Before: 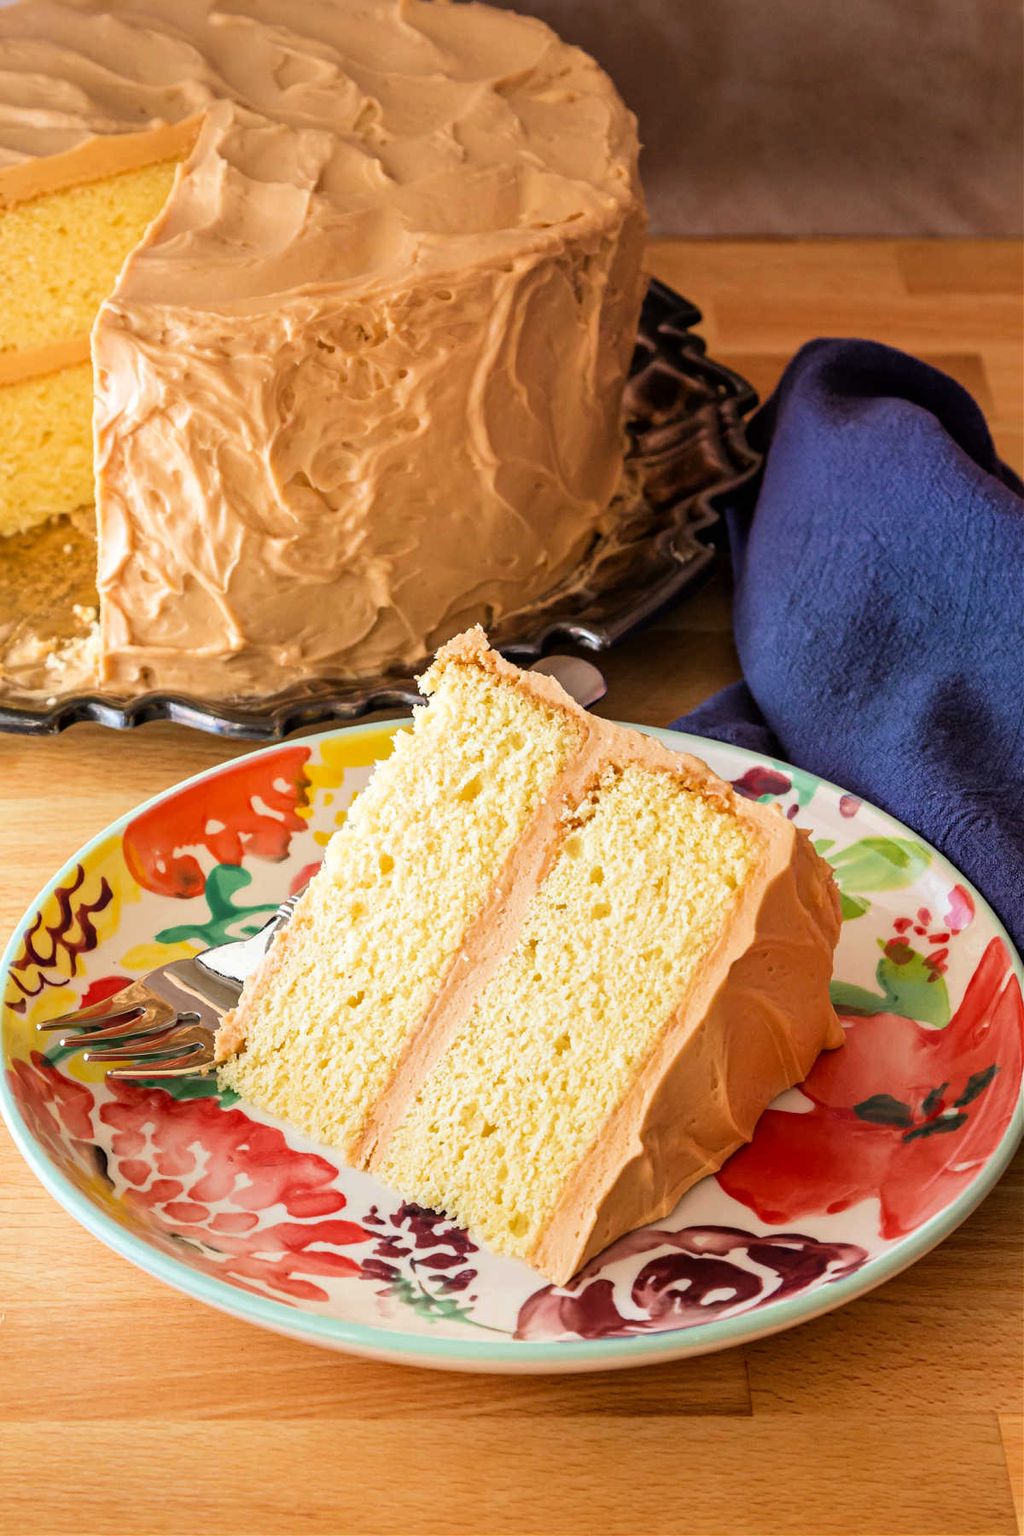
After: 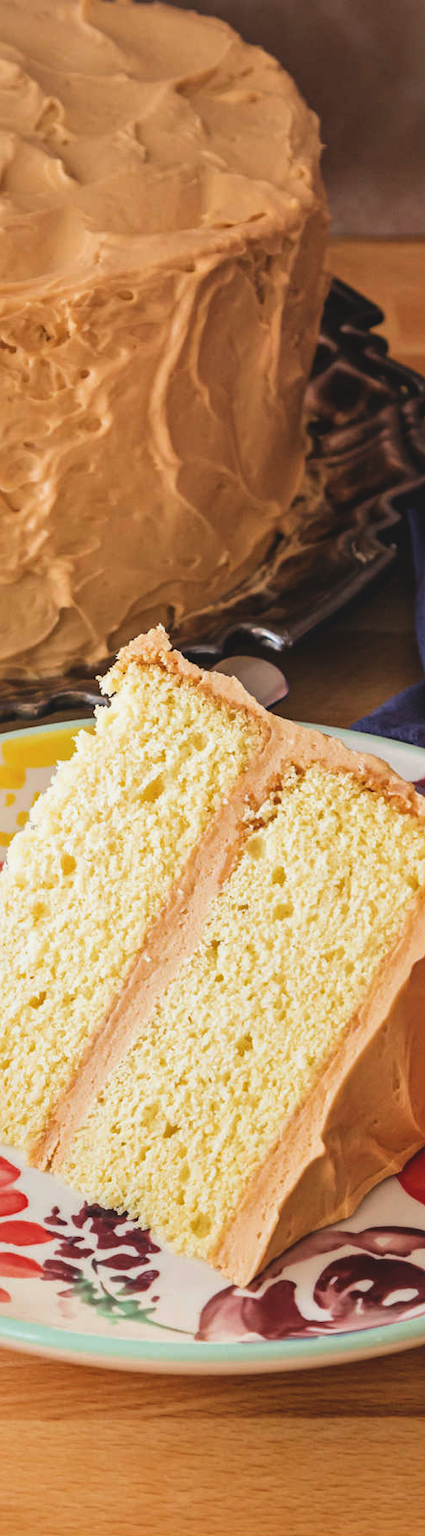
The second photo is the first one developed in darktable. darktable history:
crop: left 31.152%, right 27.346%
local contrast: mode bilateral grid, contrast 19, coarseness 50, detail 119%, midtone range 0.2
exposure: black level correction -0.013, exposure -0.194 EV, compensate highlight preservation false
